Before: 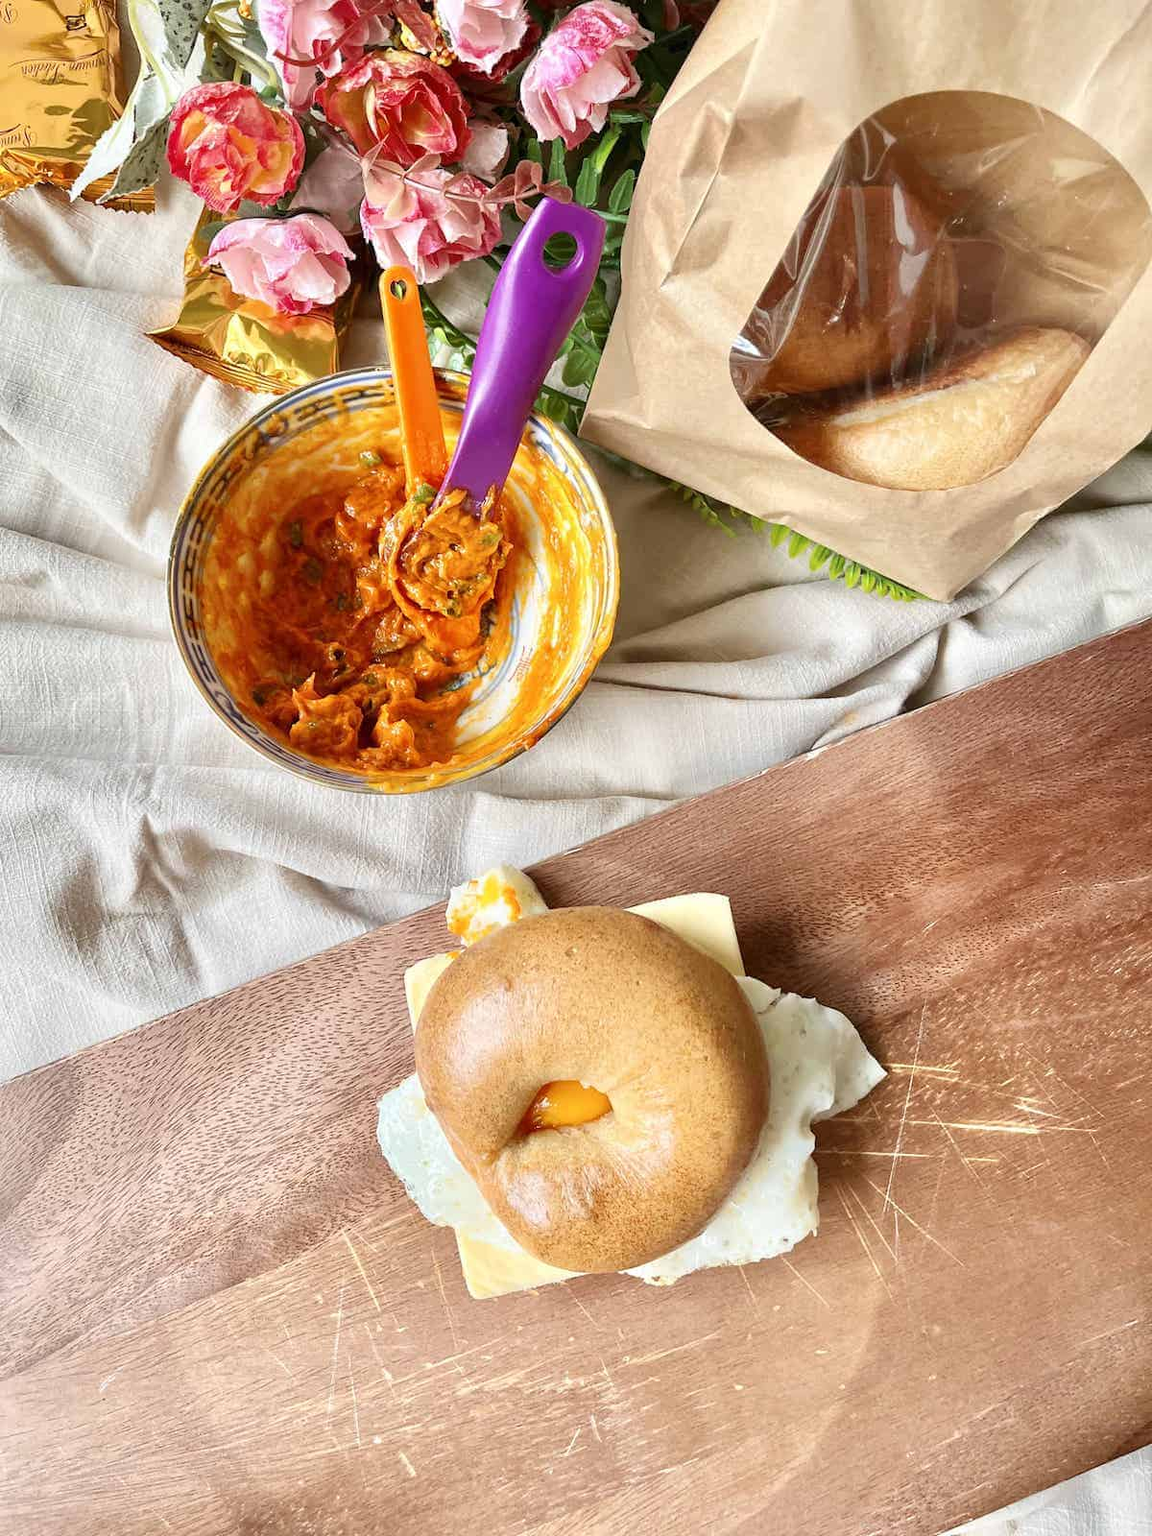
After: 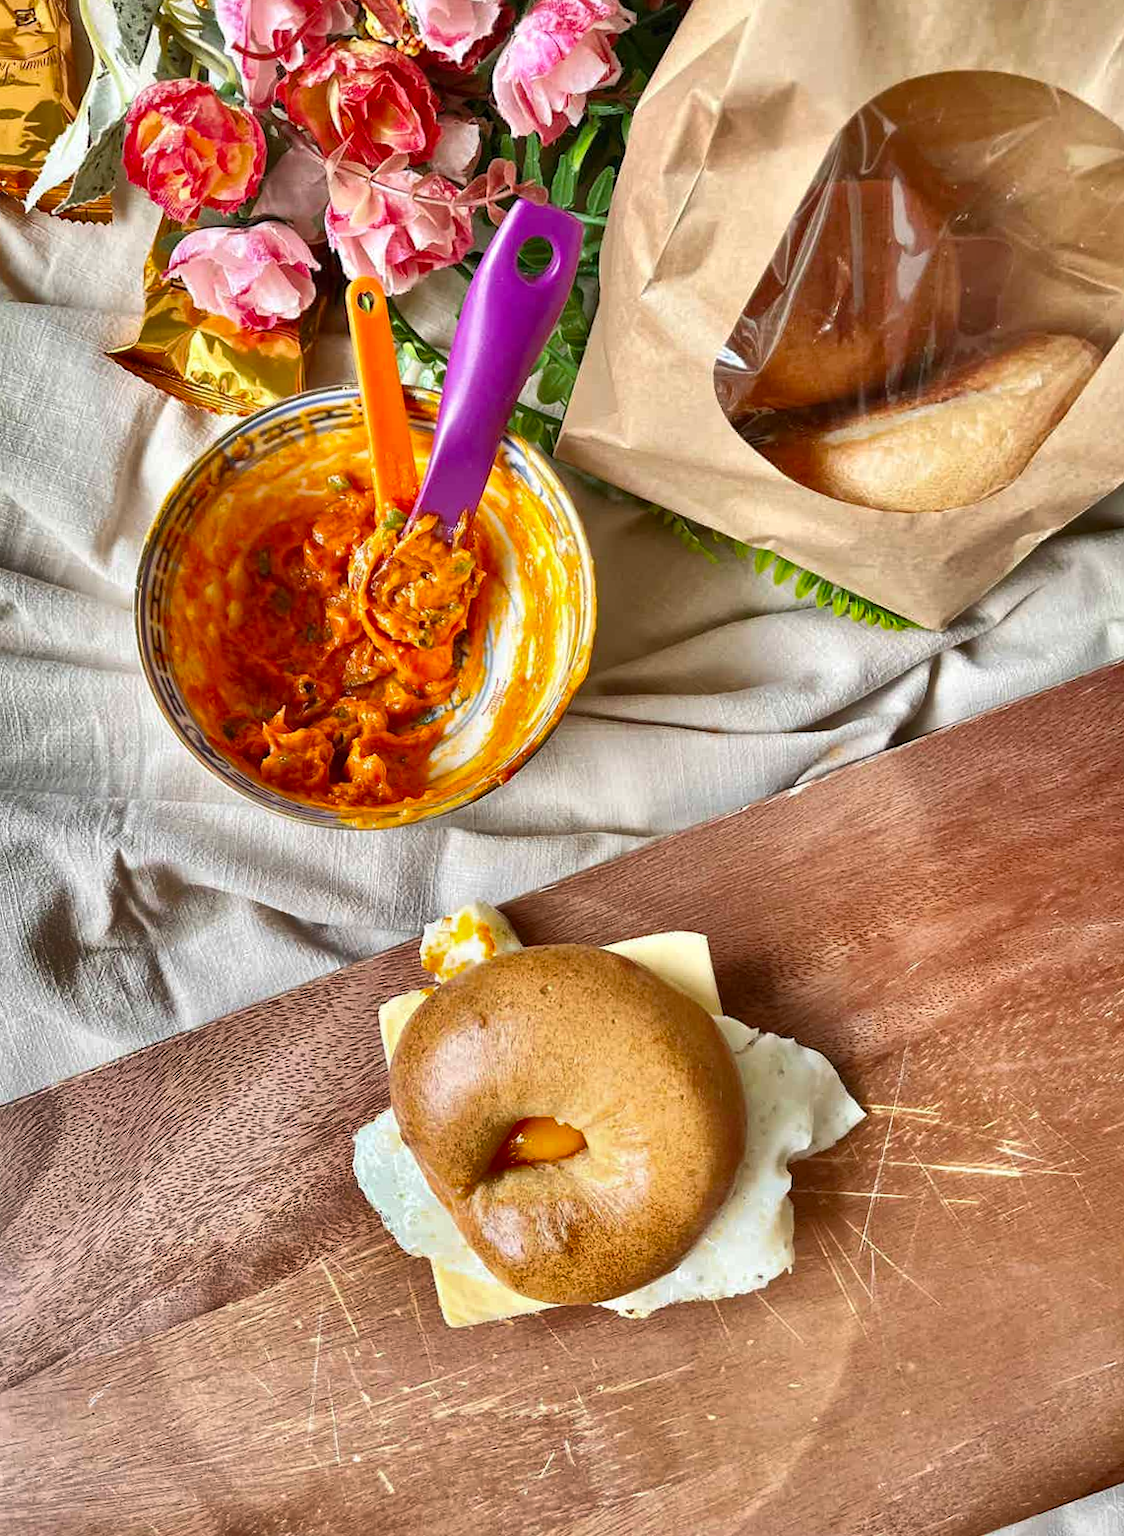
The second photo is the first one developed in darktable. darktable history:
rgb levels: preserve colors max RGB
rotate and perspective: rotation 0.074°, lens shift (vertical) 0.096, lens shift (horizontal) -0.041, crop left 0.043, crop right 0.952, crop top 0.024, crop bottom 0.979
shadows and highlights: white point adjustment 0.1, highlights -70, soften with gaussian
